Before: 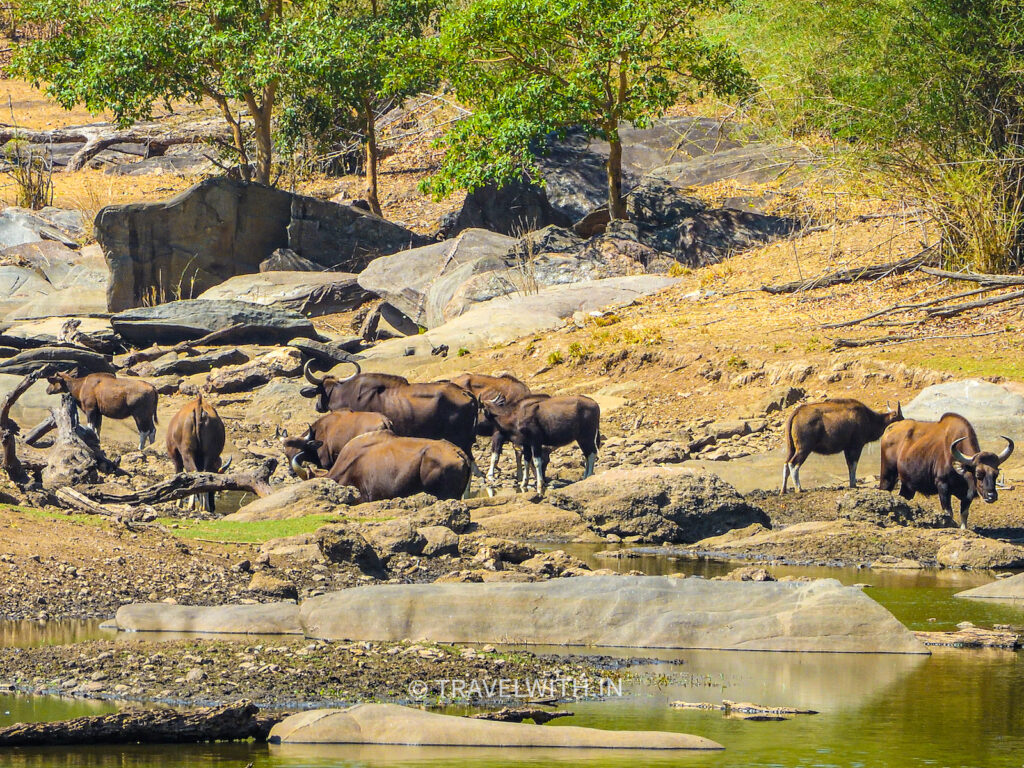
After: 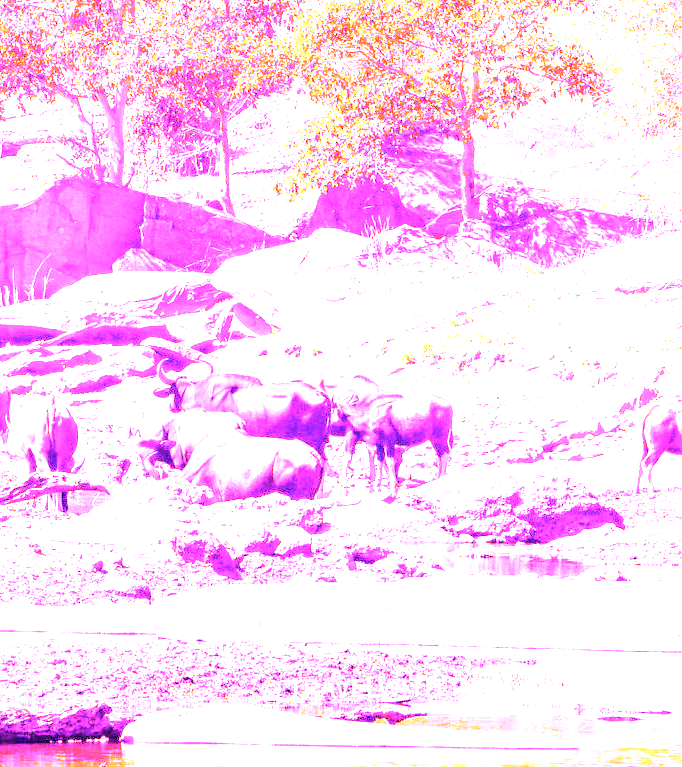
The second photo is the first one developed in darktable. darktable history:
crop and rotate: left 14.385%, right 18.948%
white balance: red 8, blue 8
shadows and highlights: radius 110.86, shadows 51.09, white point adjustment 9.16, highlights -4.17, highlights color adjustment 32.2%, soften with gaussian
